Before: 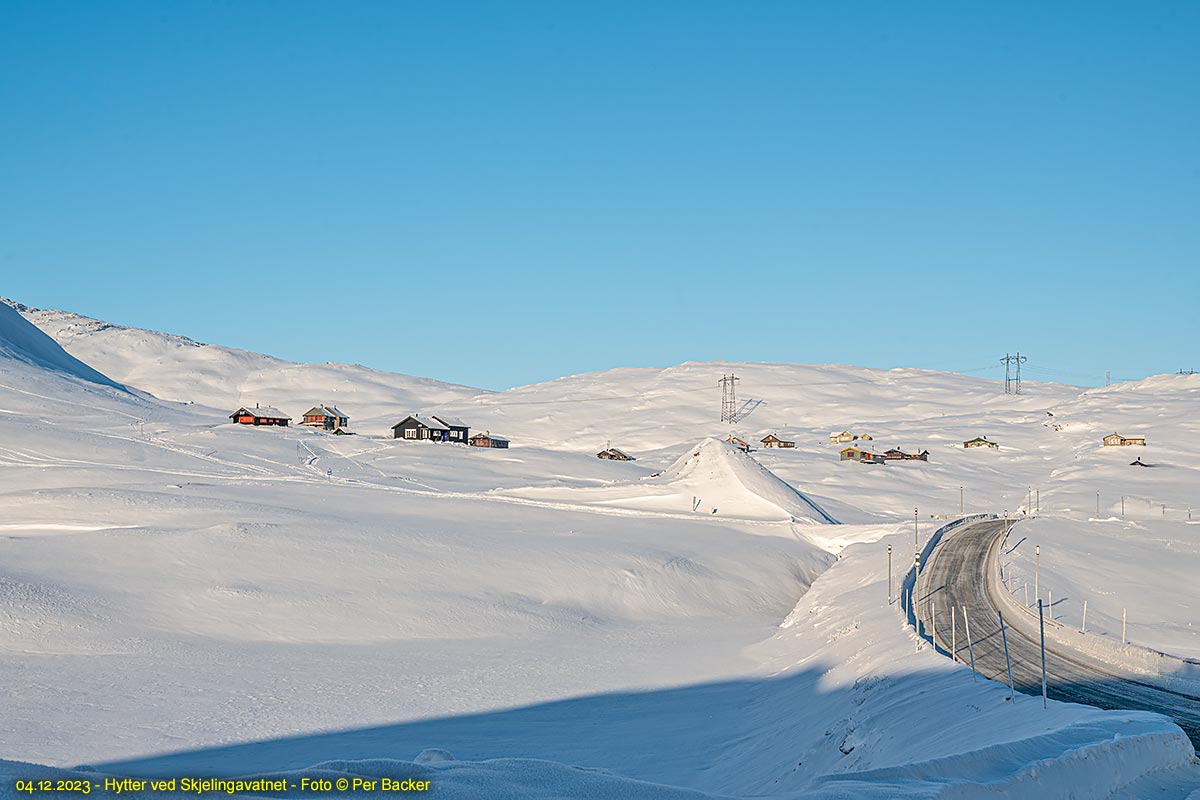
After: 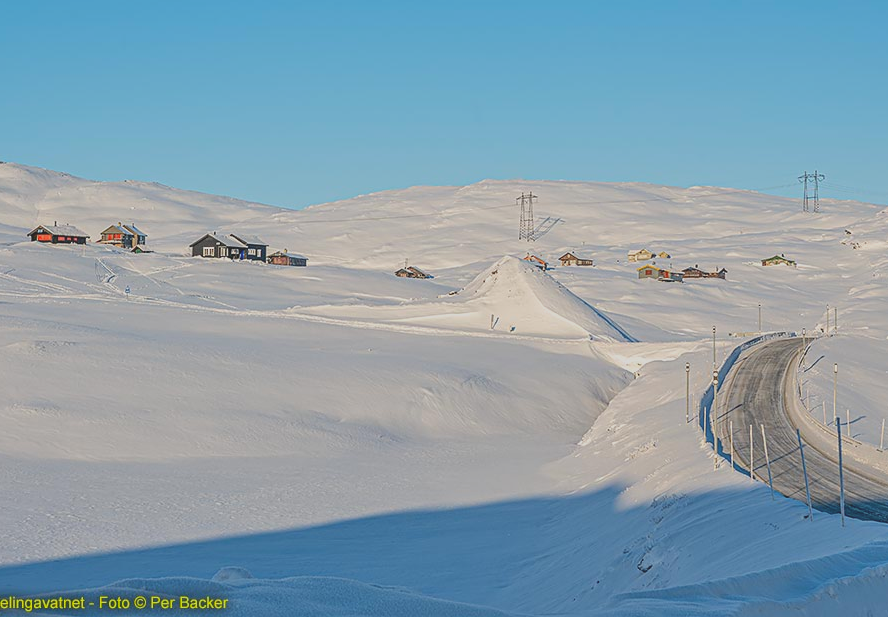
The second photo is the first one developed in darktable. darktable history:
crop: left 16.871%, top 22.857%, right 9.116%
contrast brightness saturation: contrast -0.28
